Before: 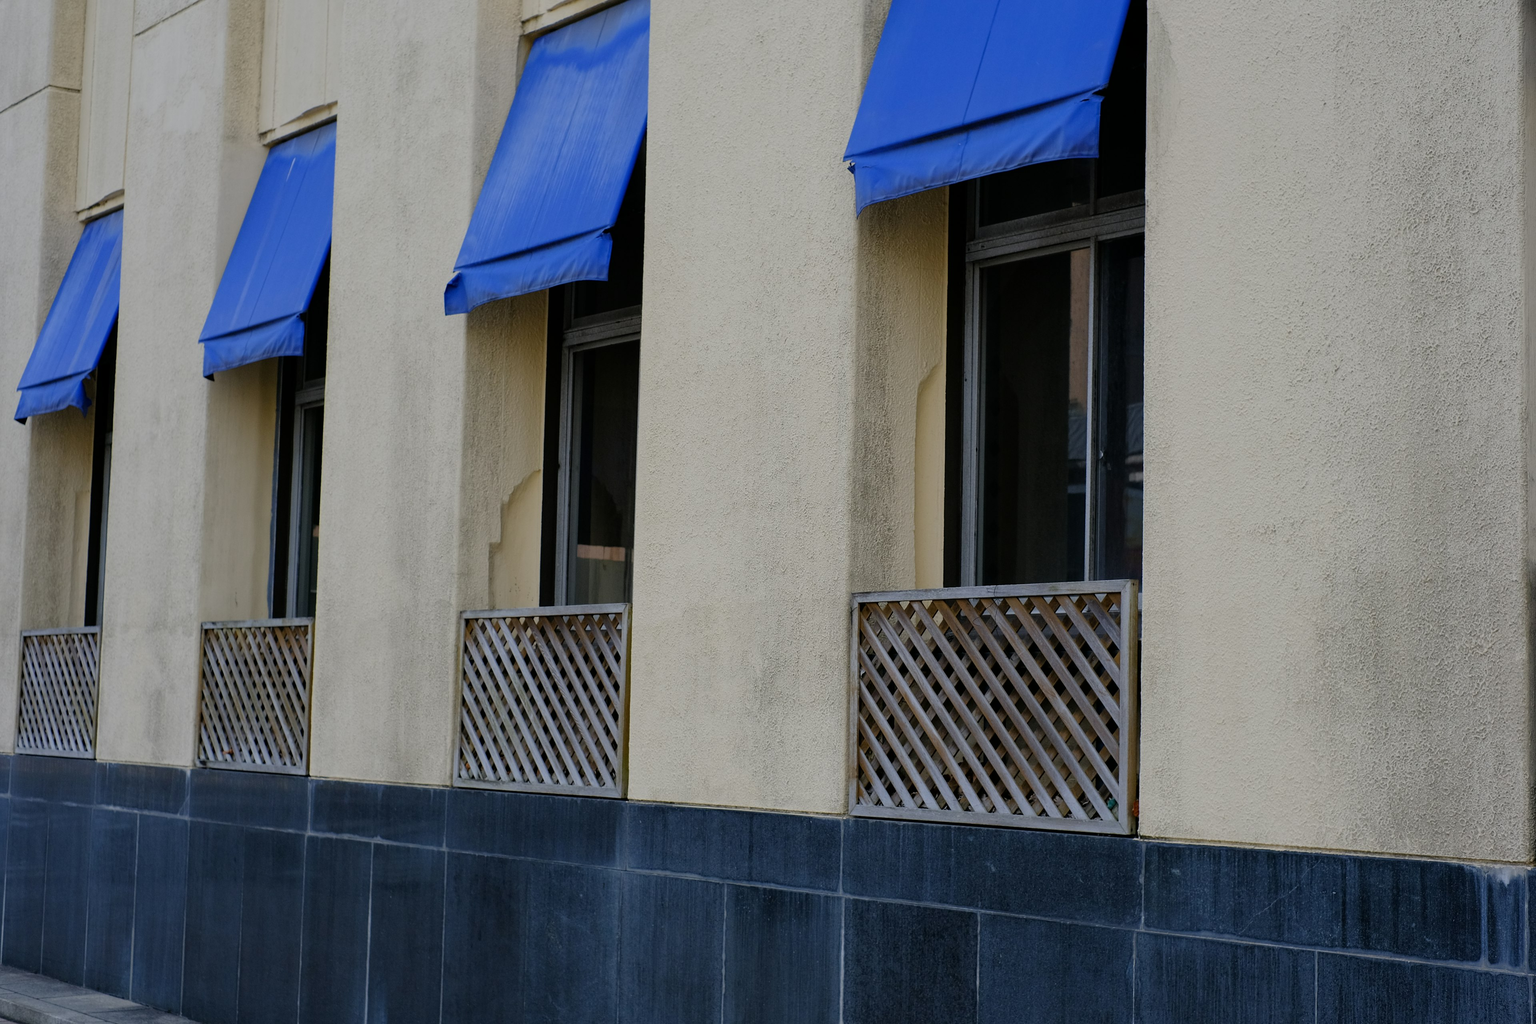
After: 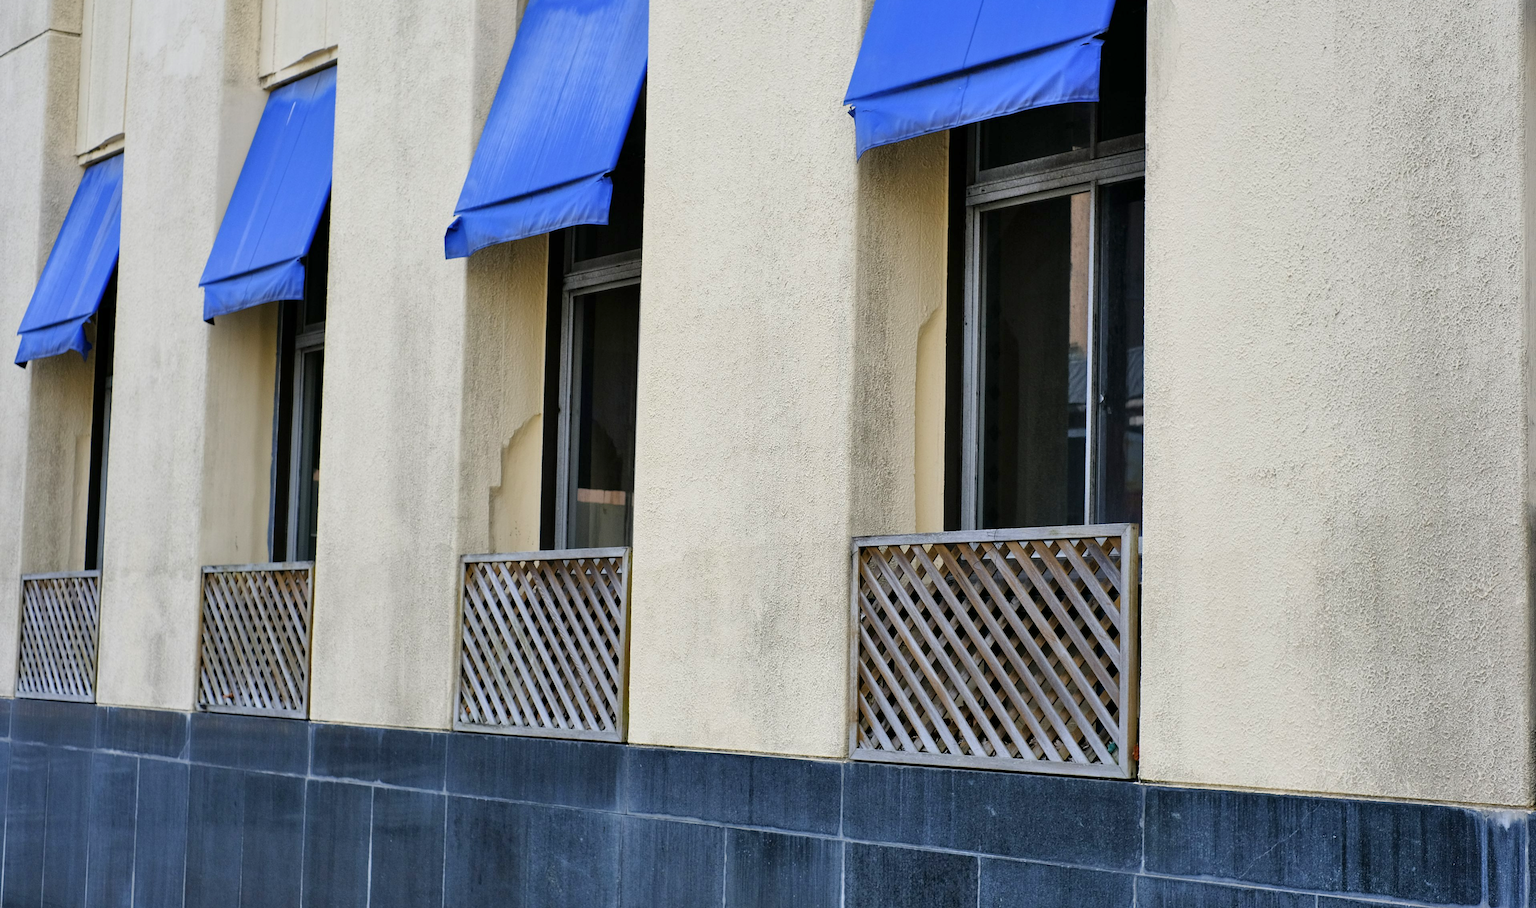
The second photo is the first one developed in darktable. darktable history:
contrast brightness saturation: saturation -0.057
exposure: exposure 0.797 EV, compensate highlight preservation false
shadows and highlights: shadows 52.02, highlights -28.62, soften with gaussian
crop and rotate: top 5.529%, bottom 5.779%
